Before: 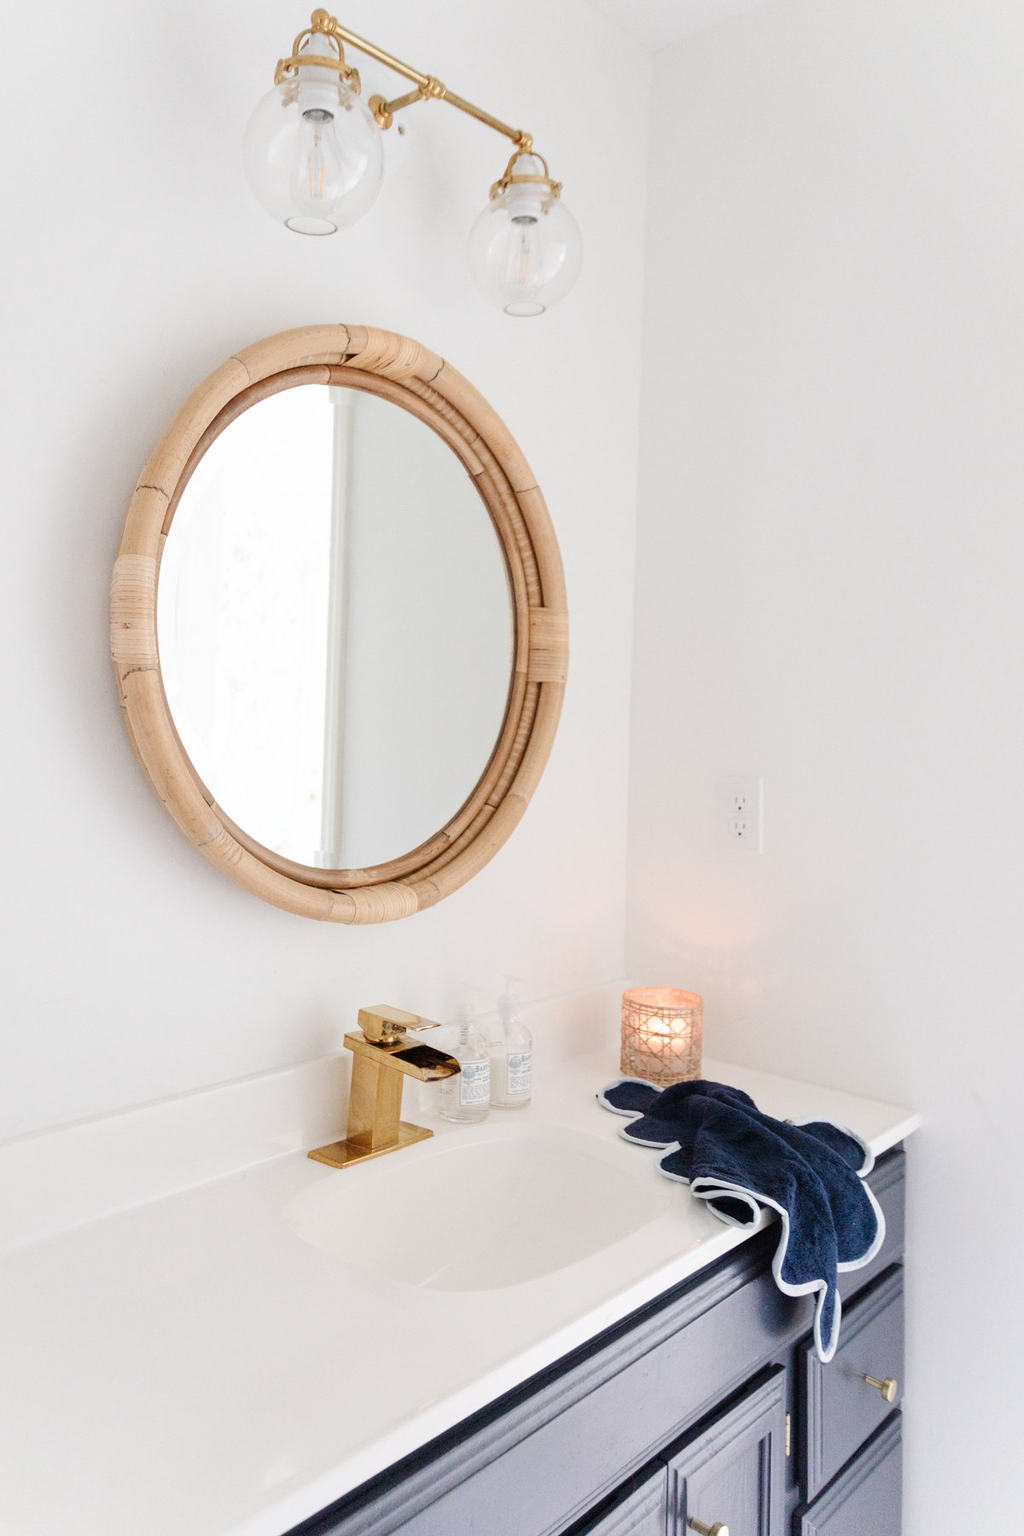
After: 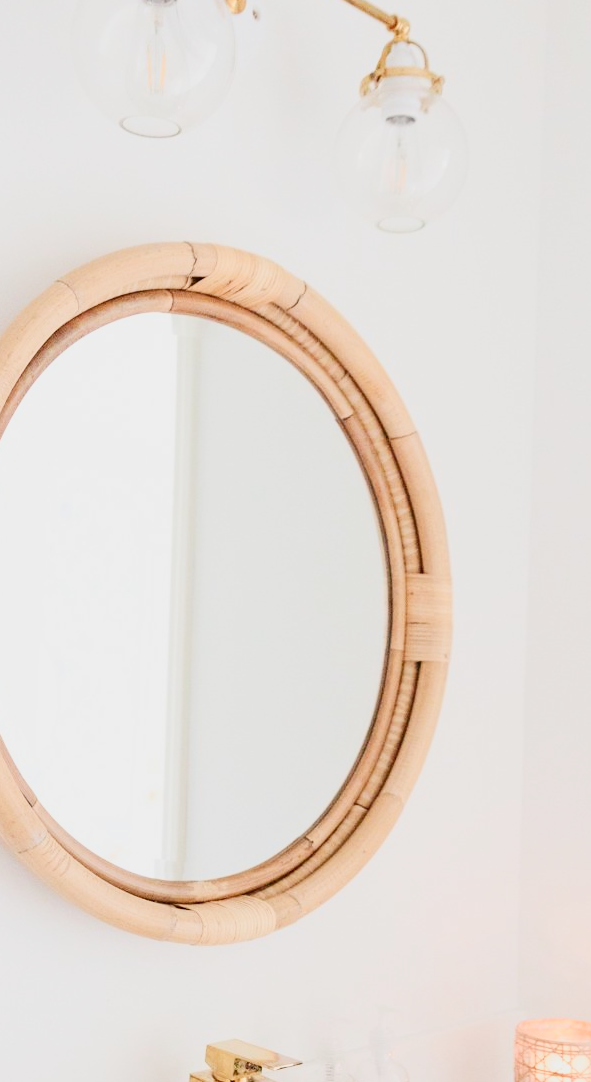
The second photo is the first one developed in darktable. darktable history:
contrast brightness saturation: contrast 0.28
crop: left 17.835%, top 7.675%, right 32.881%, bottom 32.213%
filmic rgb: black relative exposure -3.86 EV, white relative exposure 3.48 EV, hardness 2.63, contrast 1.103
color balance rgb: contrast -30%
exposure: exposure 0.77 EV, compensate highlight preservation false
